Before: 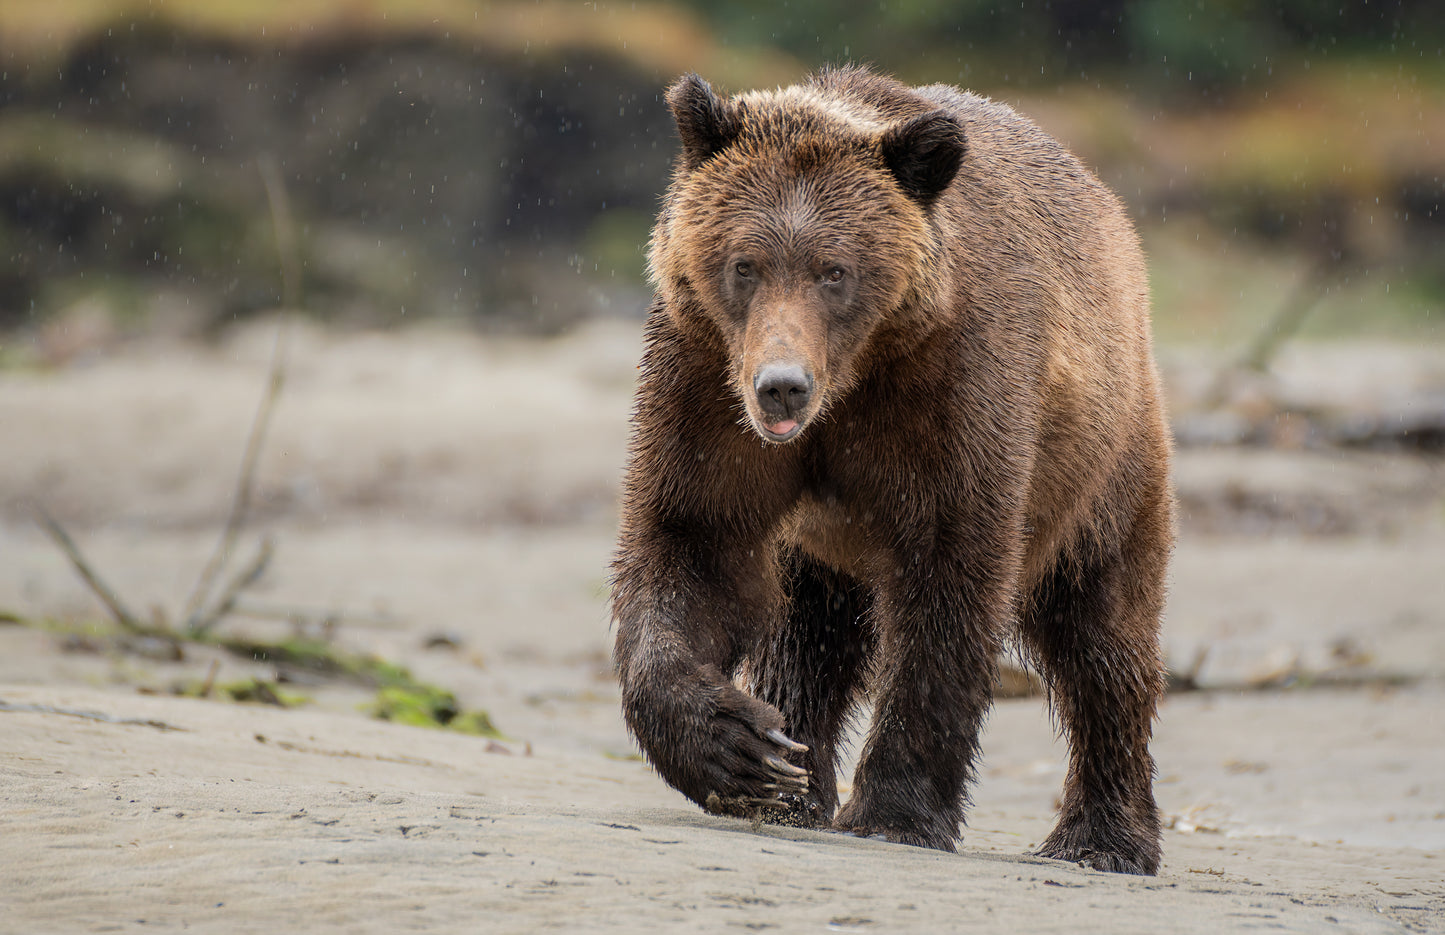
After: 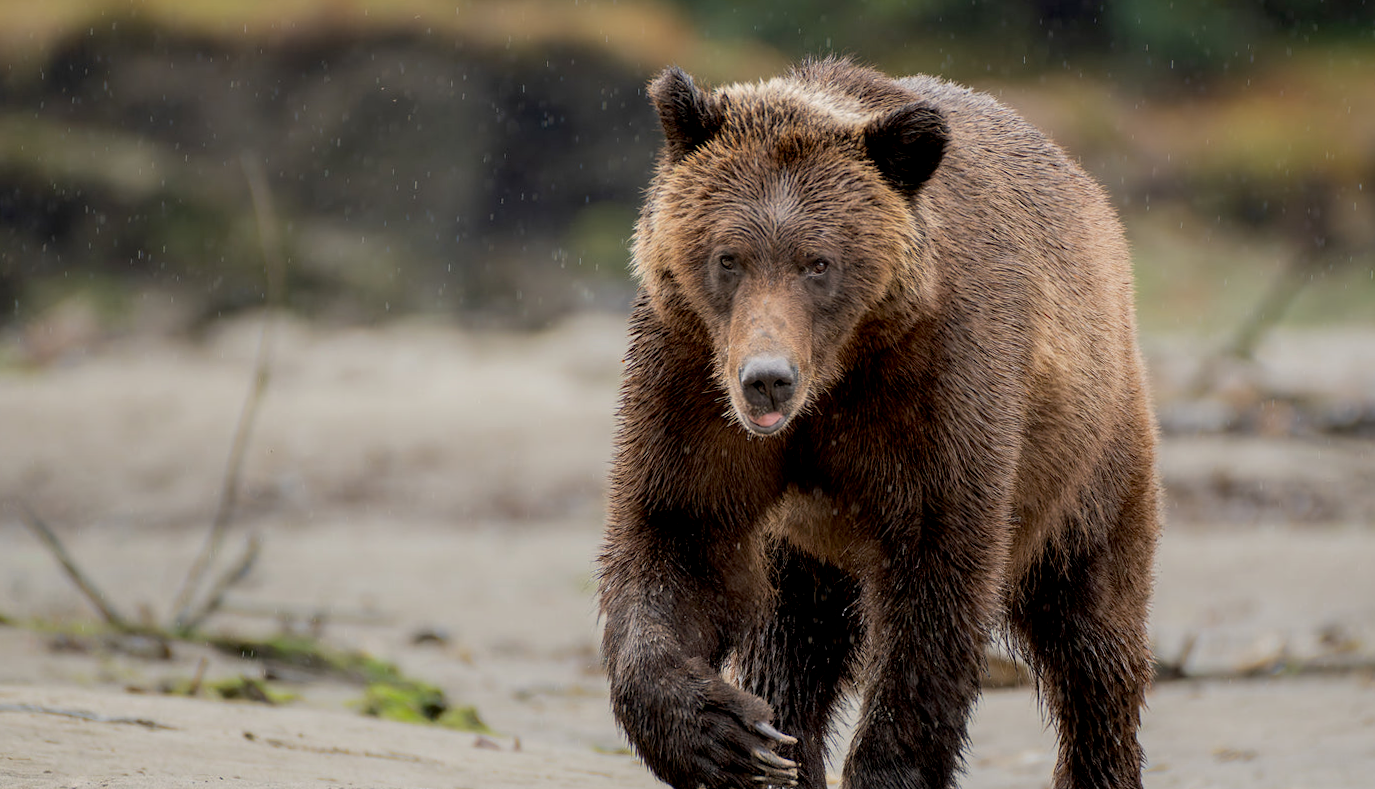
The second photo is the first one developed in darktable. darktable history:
exposure: black level correction 0.009, exposure -0.164 EV, compensate highlight preservation false
crop and rotate: angle 0.572°, left 0.243%, right 3.111%, bottom 14.269%
